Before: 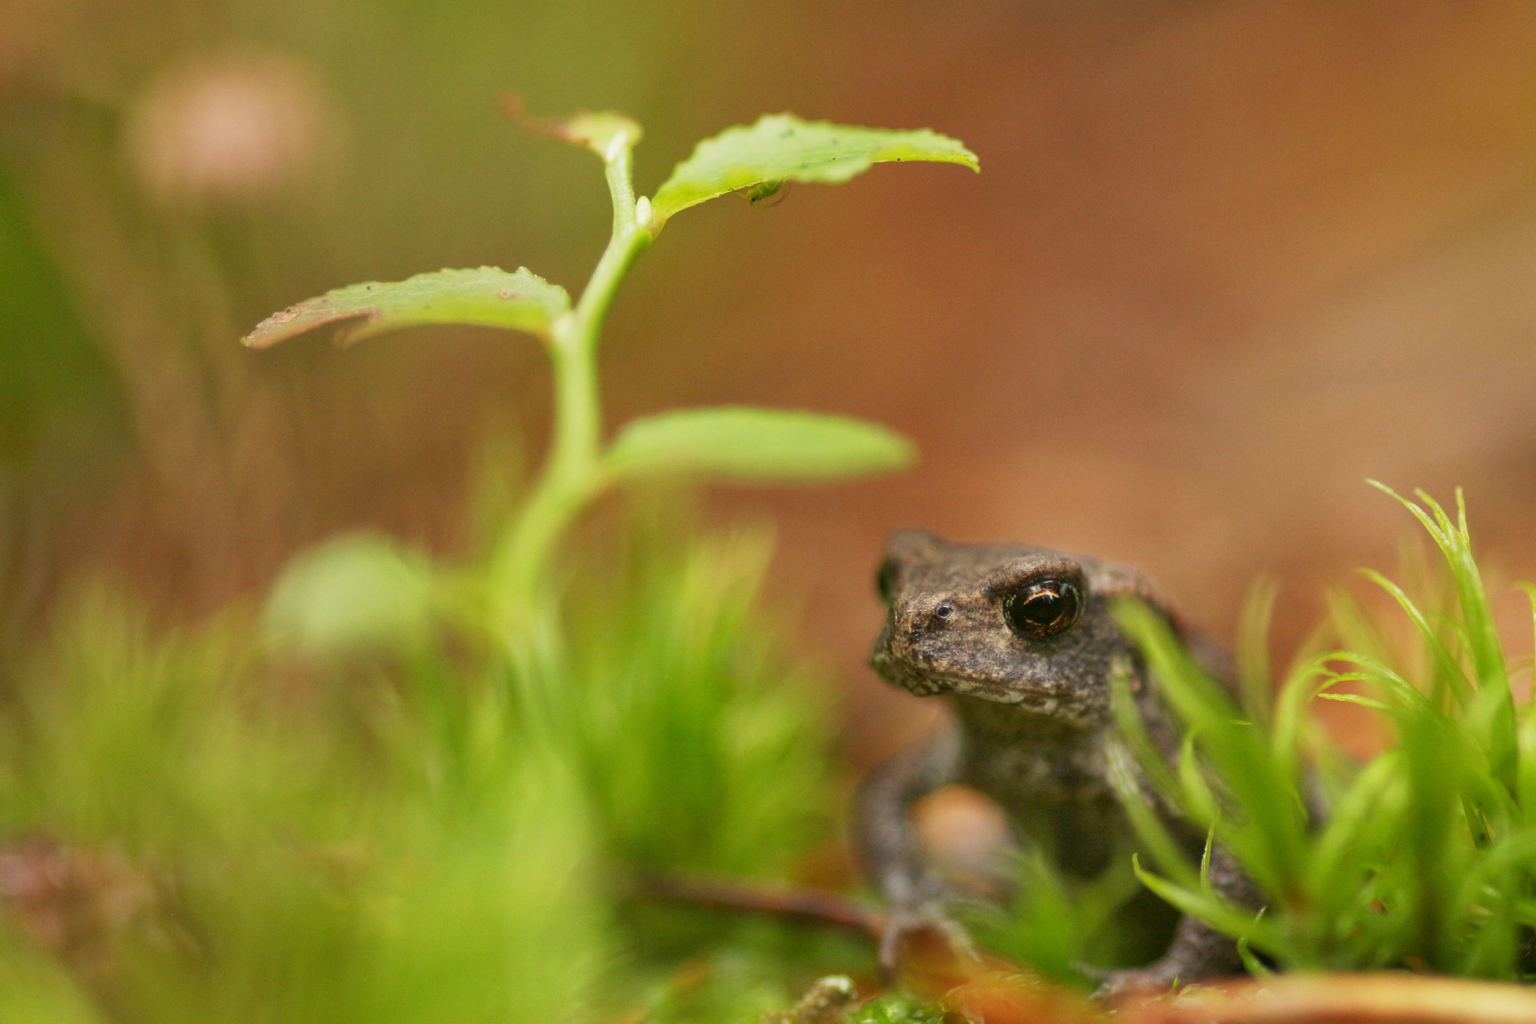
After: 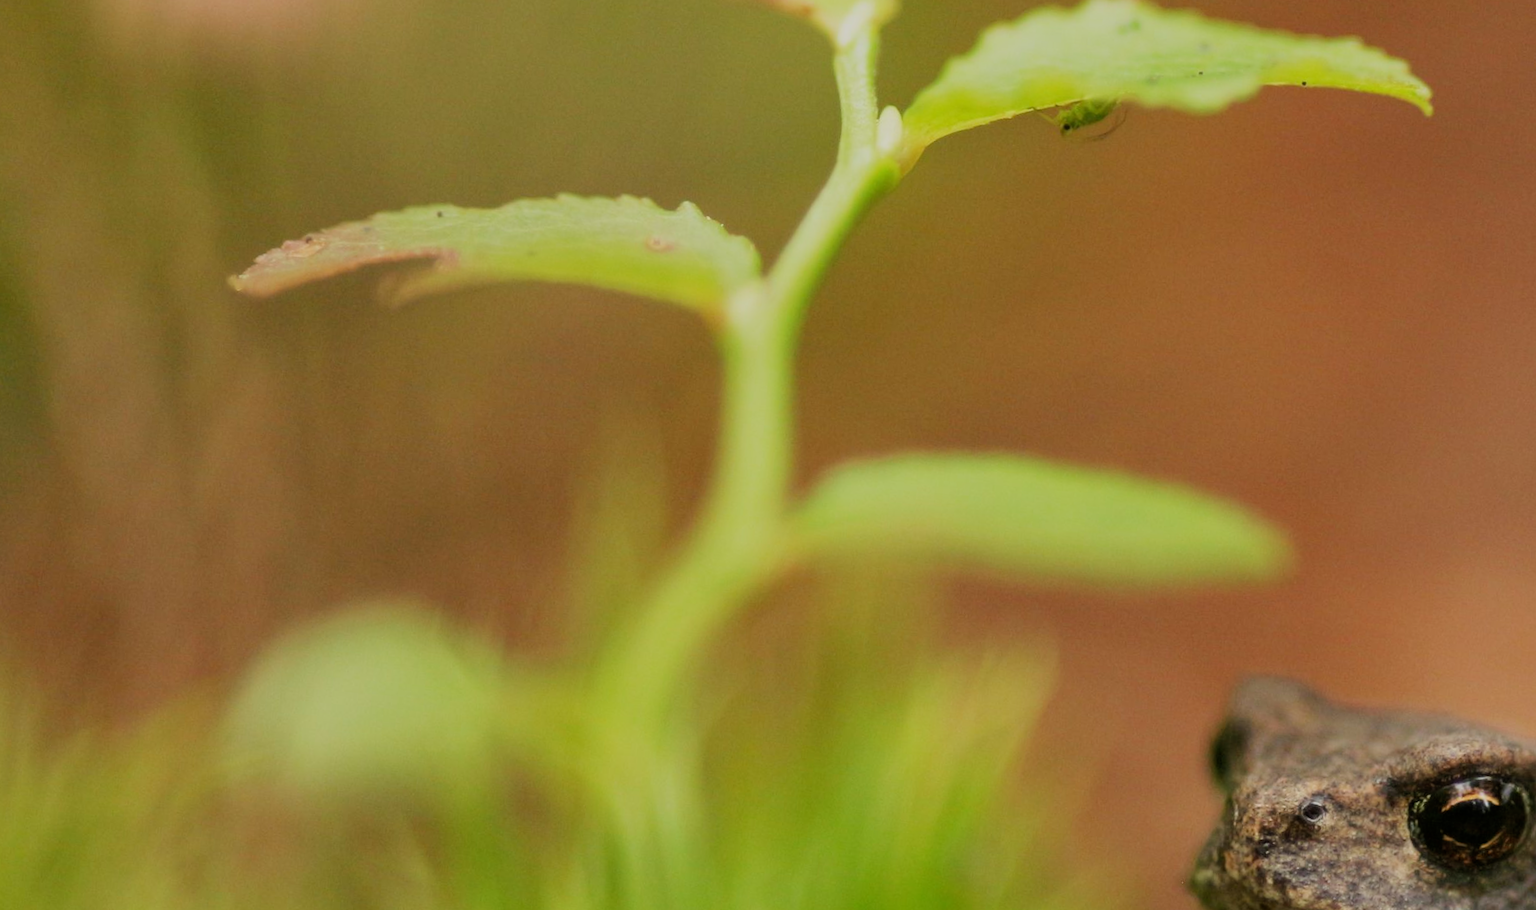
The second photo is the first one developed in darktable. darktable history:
crop and rotate: angle -4.99°, left 2.122%, top 6.945%, right 27.566%, bottom 30.519%
filmic rgb: black relative exposure -7.48 EV, white relative exposure 4.83 EV, hardness 3.4, color science v6 (2022)
